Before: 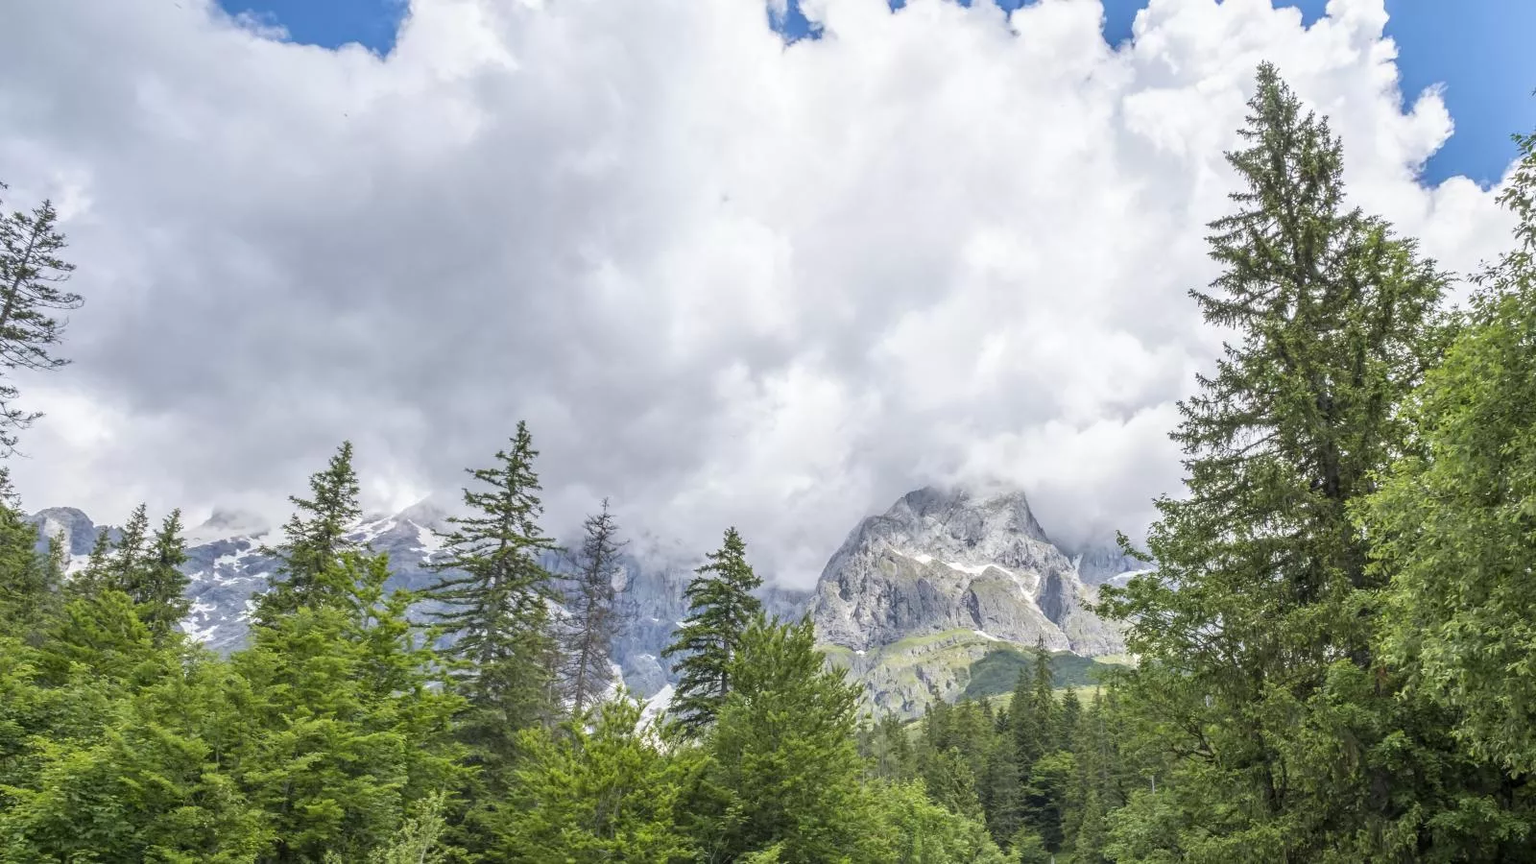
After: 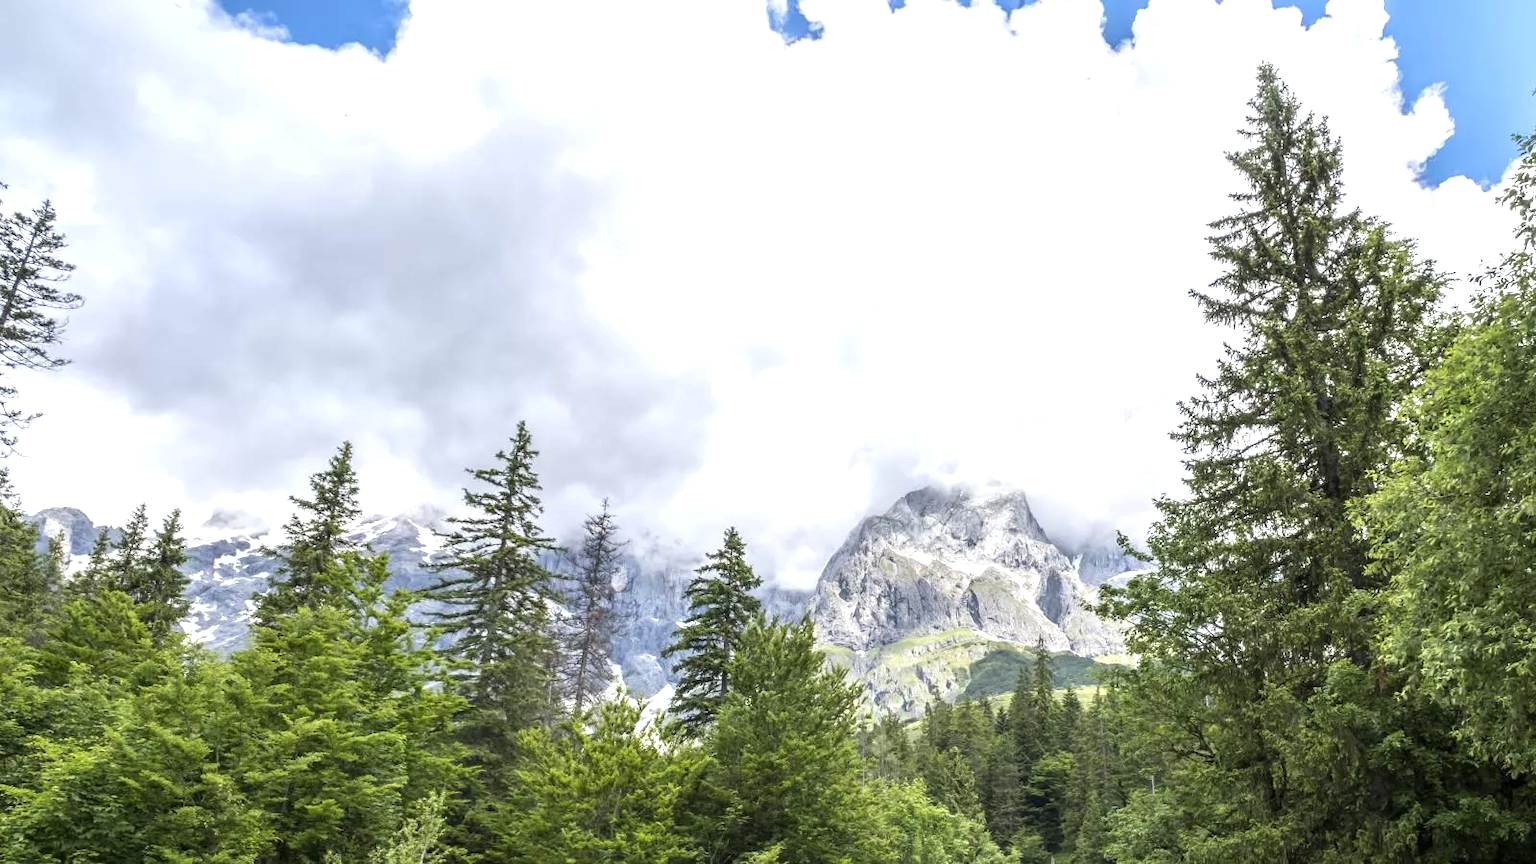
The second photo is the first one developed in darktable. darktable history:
tone equalizer: -8 EV -0.766 EV, -7 EV -0.739 EV, -6 EV -0.629 EV, -5 EV -0.373 EV, -3 EV 0.389 EV, -2 EV 0.6 EV, -1 EV 0.694 EV, +0 EV 0.748 EV, edges refinement/feathering 500, mask exposure compensation -1.57 EV, preserve details guided filter
